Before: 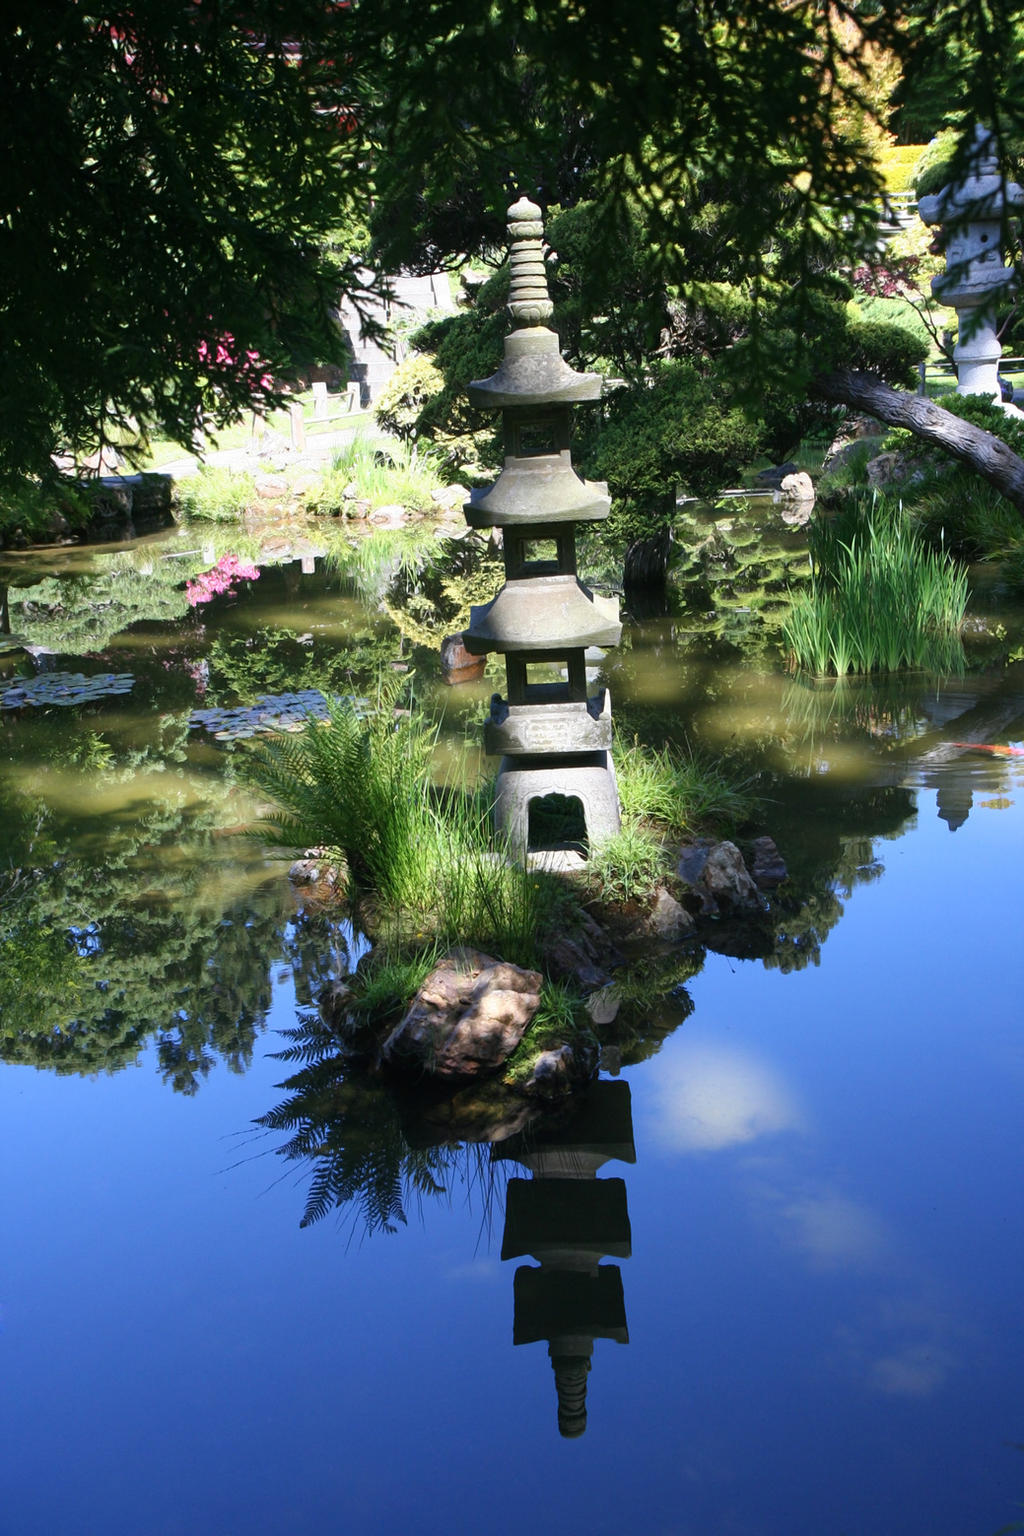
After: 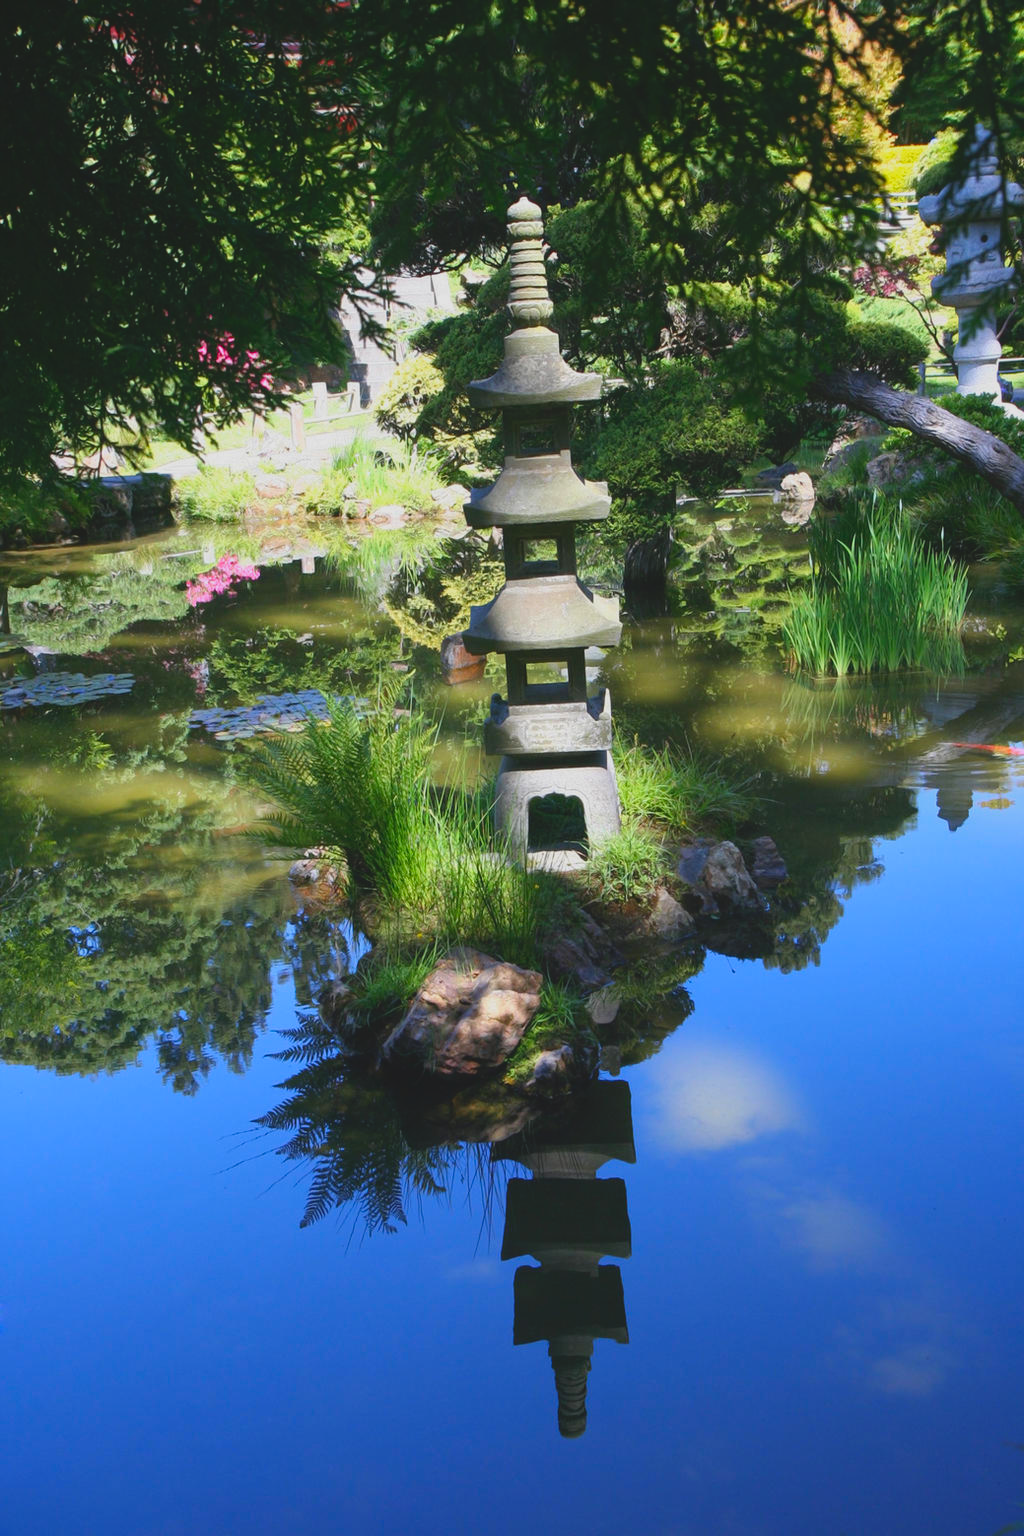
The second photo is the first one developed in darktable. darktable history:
contrast brightness saturation: contrast -0.193, saturation 0.186
